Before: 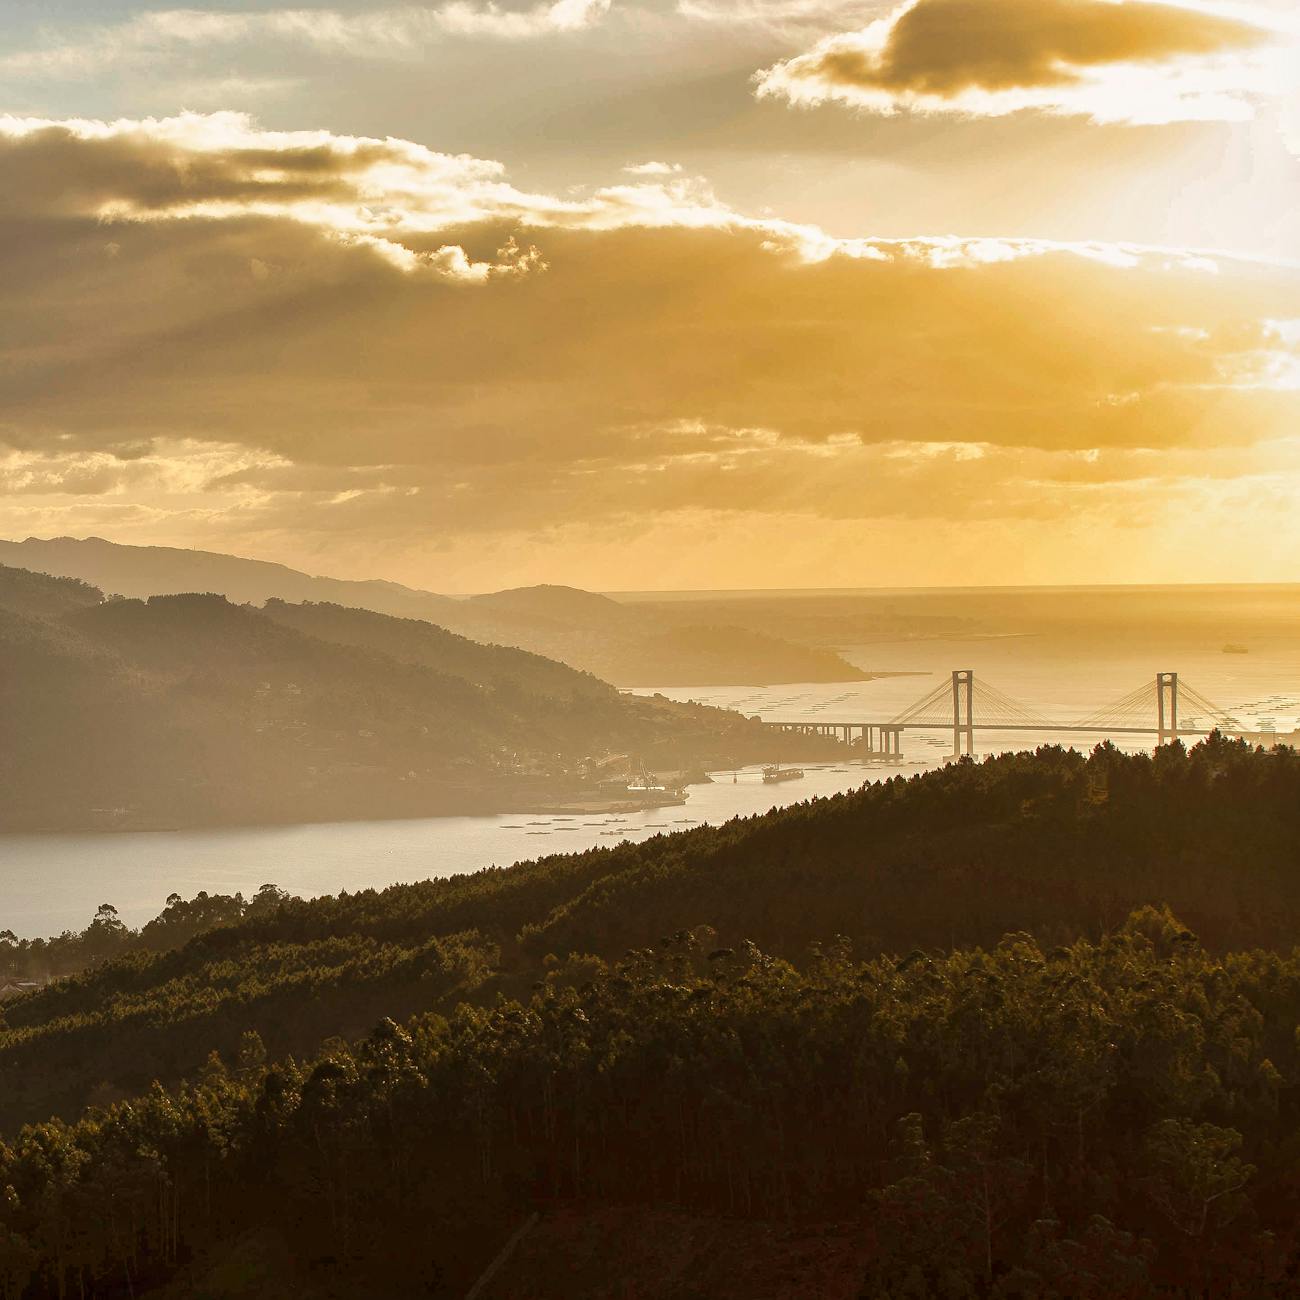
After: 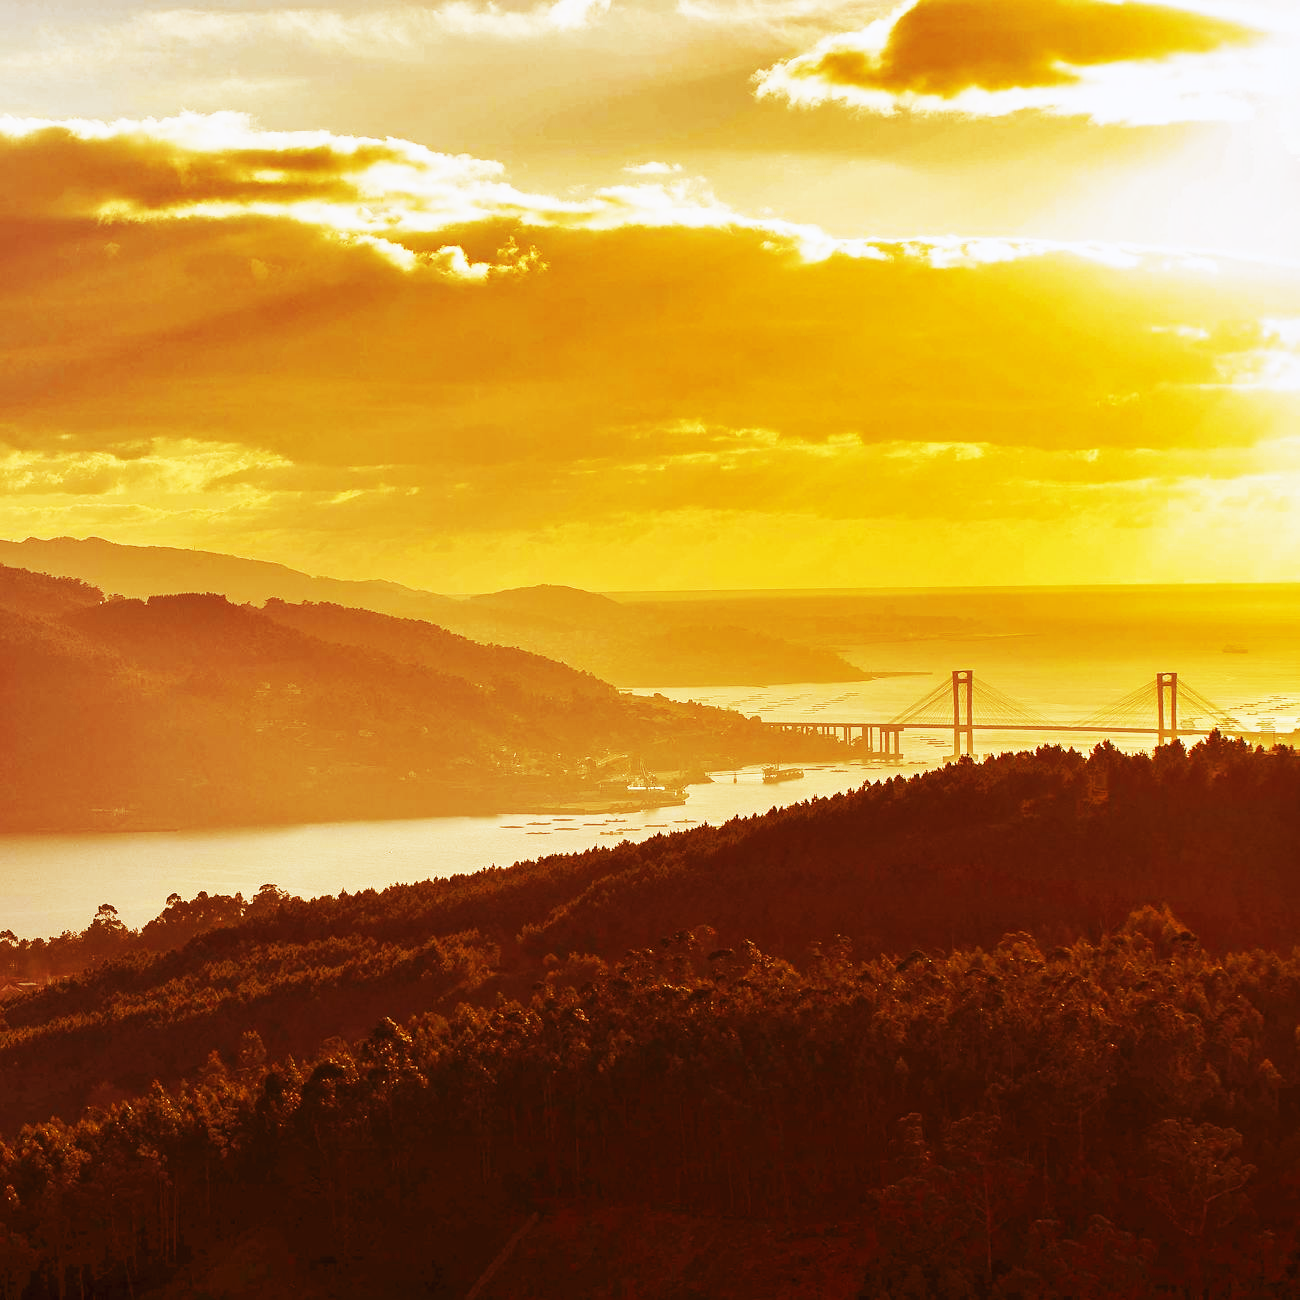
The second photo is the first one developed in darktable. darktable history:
tone curve: curves: ch0 [(0, 0) (0.003, 0.017) (0.011, 0.018) (0.025, 0.03) (0.044, 0.051) (0.069, 0.075) (0.1, 0.104) (0.136, 0.138) (0.177, 0.183) (0.224, 0.237) (0.277, 0.294) (0.335, 0.361) (0.399, 0.446) (0.468, 0.552) (0.543, 0.66) (0.623, 0.753) (0.709, 0.843) (0.801, 0.912) (0.898, 0.962) (1, 1)], preserve colors none
color look up table: target L [87.85, 81.8, 84.44, 88.54, 72.05, 73, 71.82, 68.52, 59.67, 44.3, 29.68, 200.09, 82.22, 65.59, 68.41, 53.22, 60.59, 60.13, 45.23, 42.54, 36.55, 36.26, 30.22, 33.97, 20.31, 0.86, 91.64, 86.23, 65.74, 72.73, 55.53, 52.06, 49.24, 58.08, 50.84, 62.71, 57.56, 43.89, 39.54, 40.29, 31.61, 21.28, 12.18, 90.68, 80.23, 79.33, 75.75, 65.39, 34.02], target a [-42.67, -48.13, -48.91, -21.69, -46.85, -18.23, -50.09, -38.32, -12.23, -15, -9.165, 0, -9.75, 17.33, 0.93, 43.48, 18.51, 11.33, 60.14, 55.4, 44.68, 35.07, 30.47, 49.3, 39.85, 2.72, 1.612, 17.12, 36.03, 20.35, 59.92, 72.77, 67.43, 6.679, 38.14, 2.919, 10.15, 63.63, 53.98, 57.09, 3.809, 39.12, 26.47, -13.58, -50.03, -14.32, -13.39, -19.94, -5.761], target b [85.11, 75.43, 32.41, 11.13, 3.901, 59.47, 29.93, 59.12, 31.25, 16.03, 32.37, 0, 69.47, 61.27, 62.45, 54.56, 34.65, 54.94, 50.13, 43.5, 40.17, 45.9, 26.91, 46.79, 31.99, 1.082, -7.742, -19.73, -15.18, -36.62, -47.04, -57.39, -26.62, 7.264, -18.18, -49.6, -20.48, -72.54, 4.468, -47.09, -22.78, 23.87, -13.15, -13.63, -29.99, -6.651, -27.86, -44.51, -4.973], num patches 49
